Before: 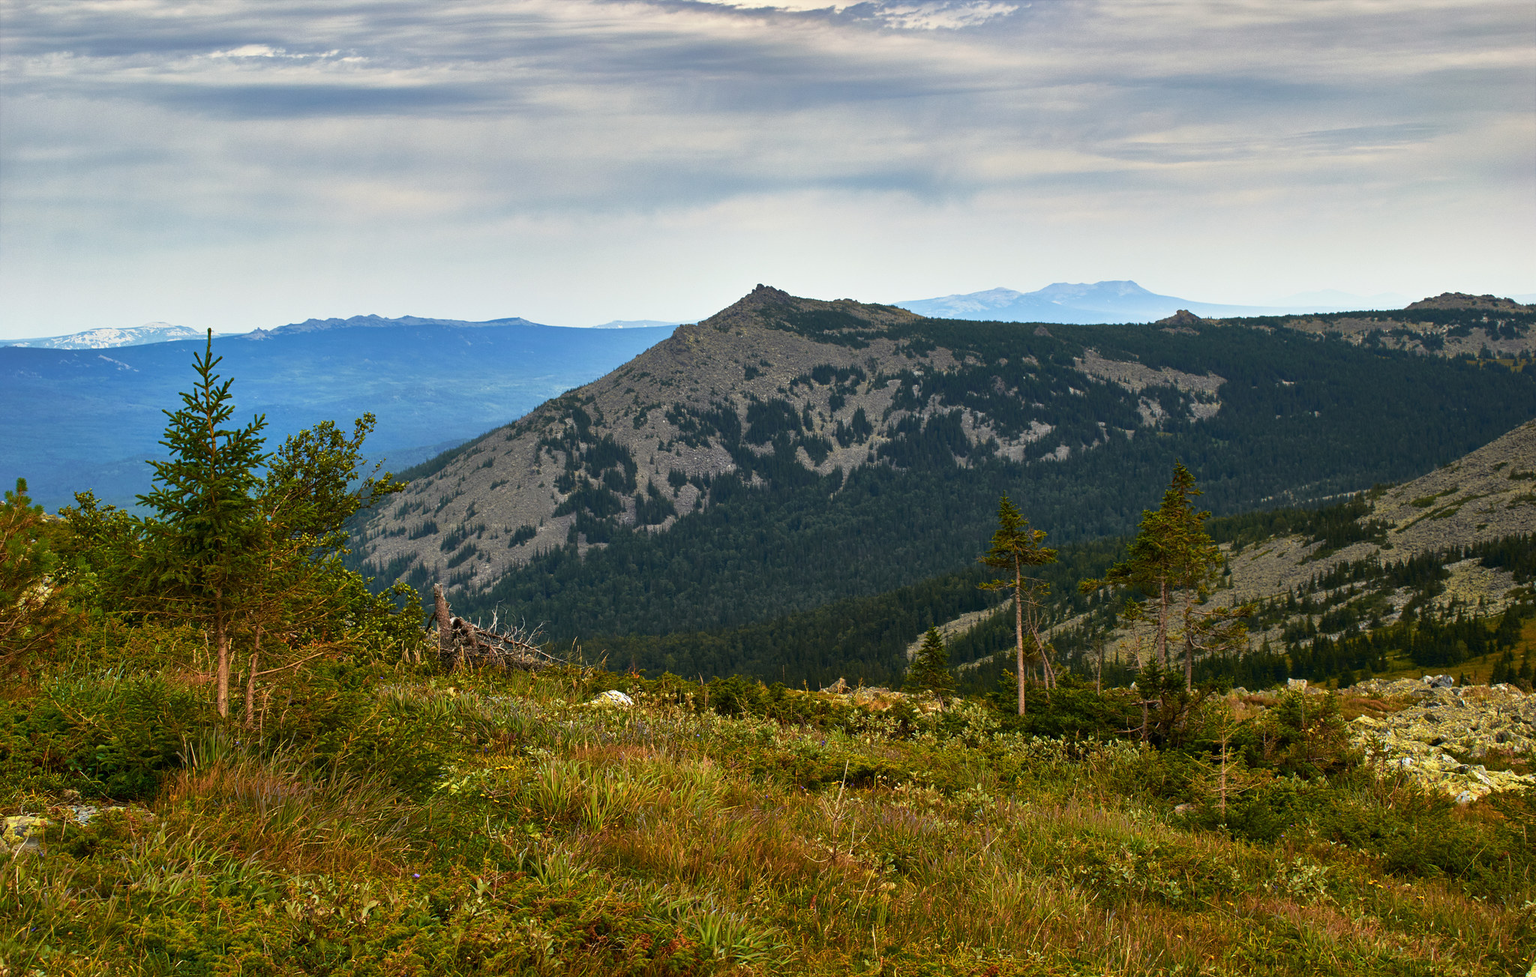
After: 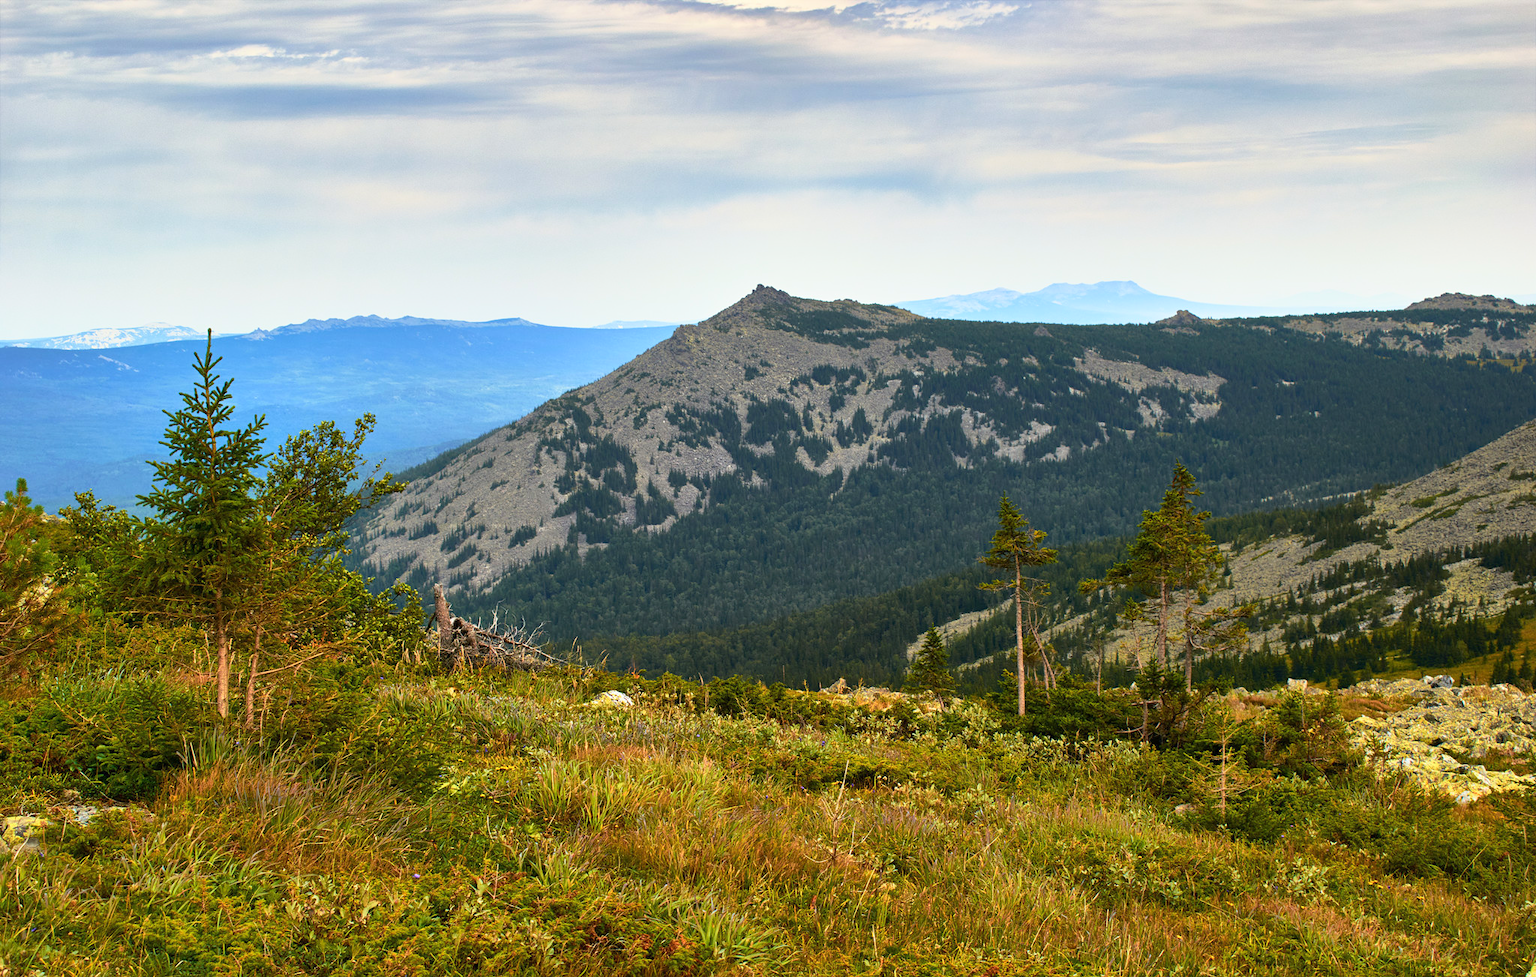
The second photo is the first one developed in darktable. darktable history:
base curve: curves: ch0 [(0, 0) (0.204, 0.334) (0.55, 0.733) (1, 1)]
